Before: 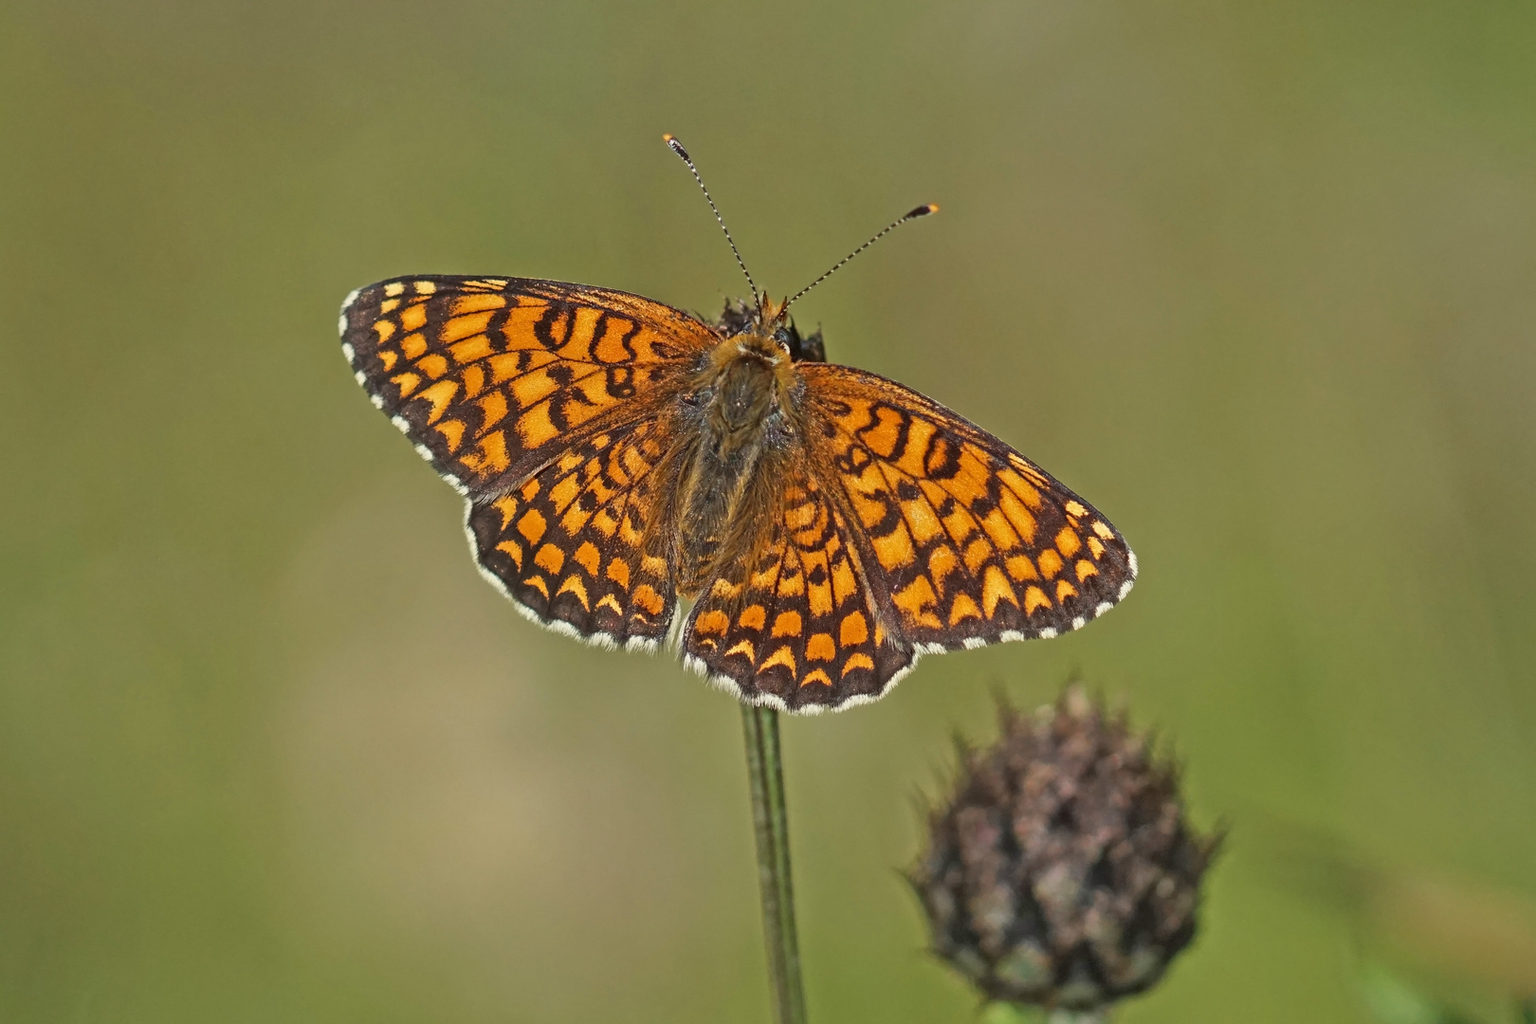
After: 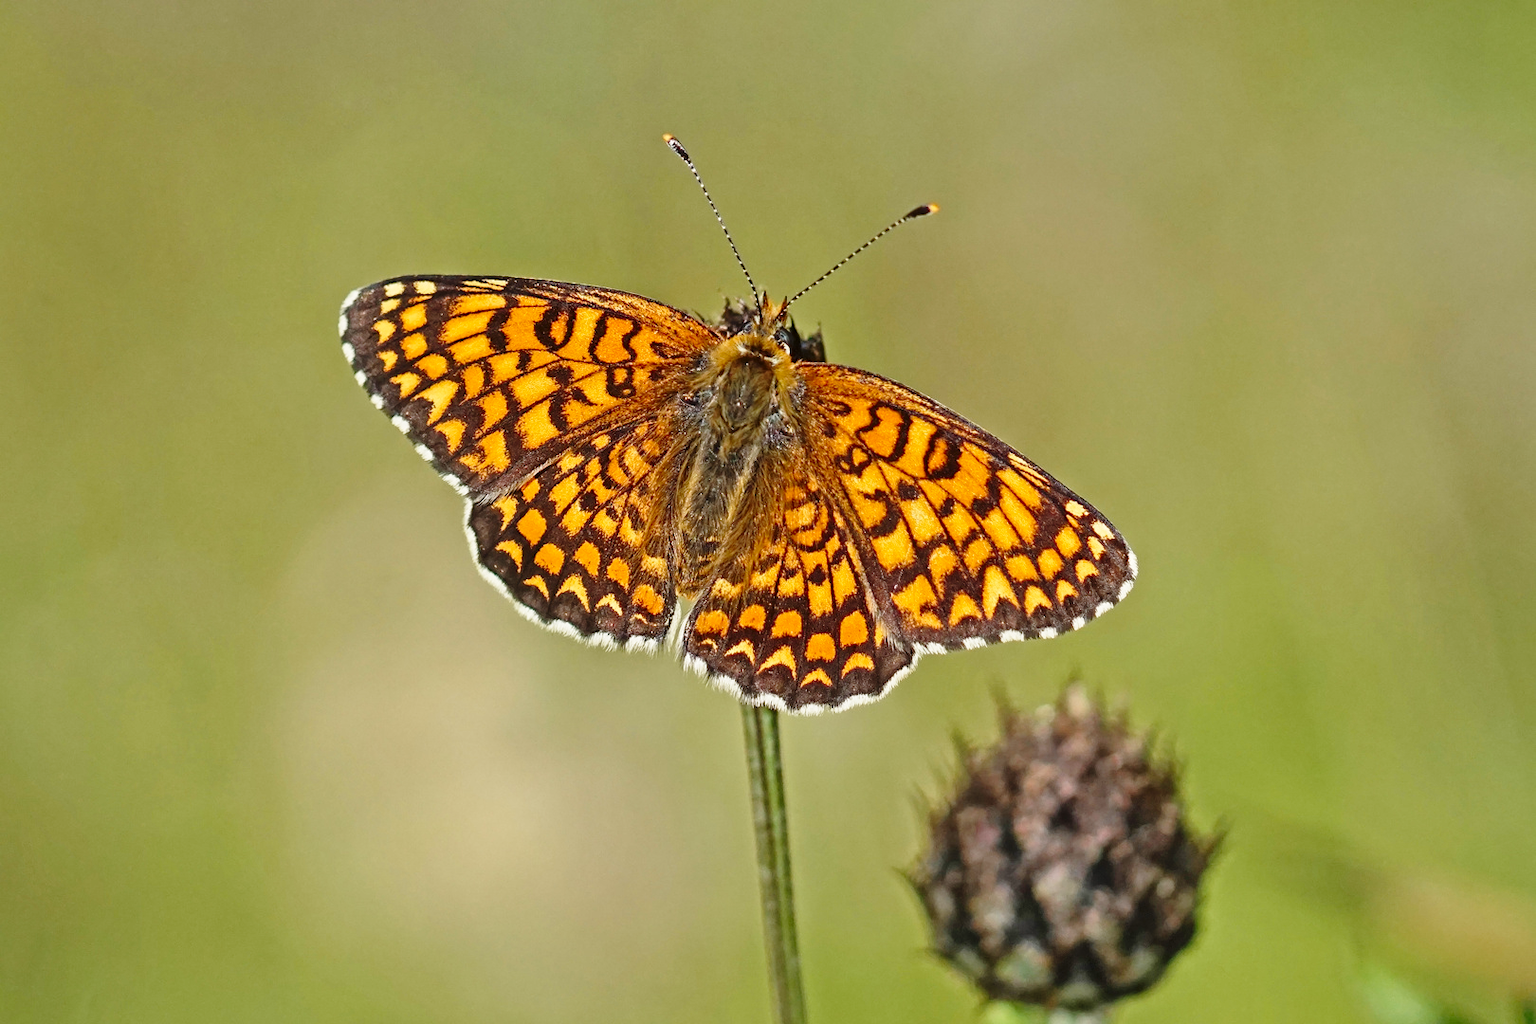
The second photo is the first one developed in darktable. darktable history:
contrast brightness saturation: brightness -0.085
base curve: curves: ch0 [(0, 0) (0.028, 0.03) (0.121, 0.232) (0.46, 0.748) (0.859, 0.968) (1, 1)], preserve colors none
